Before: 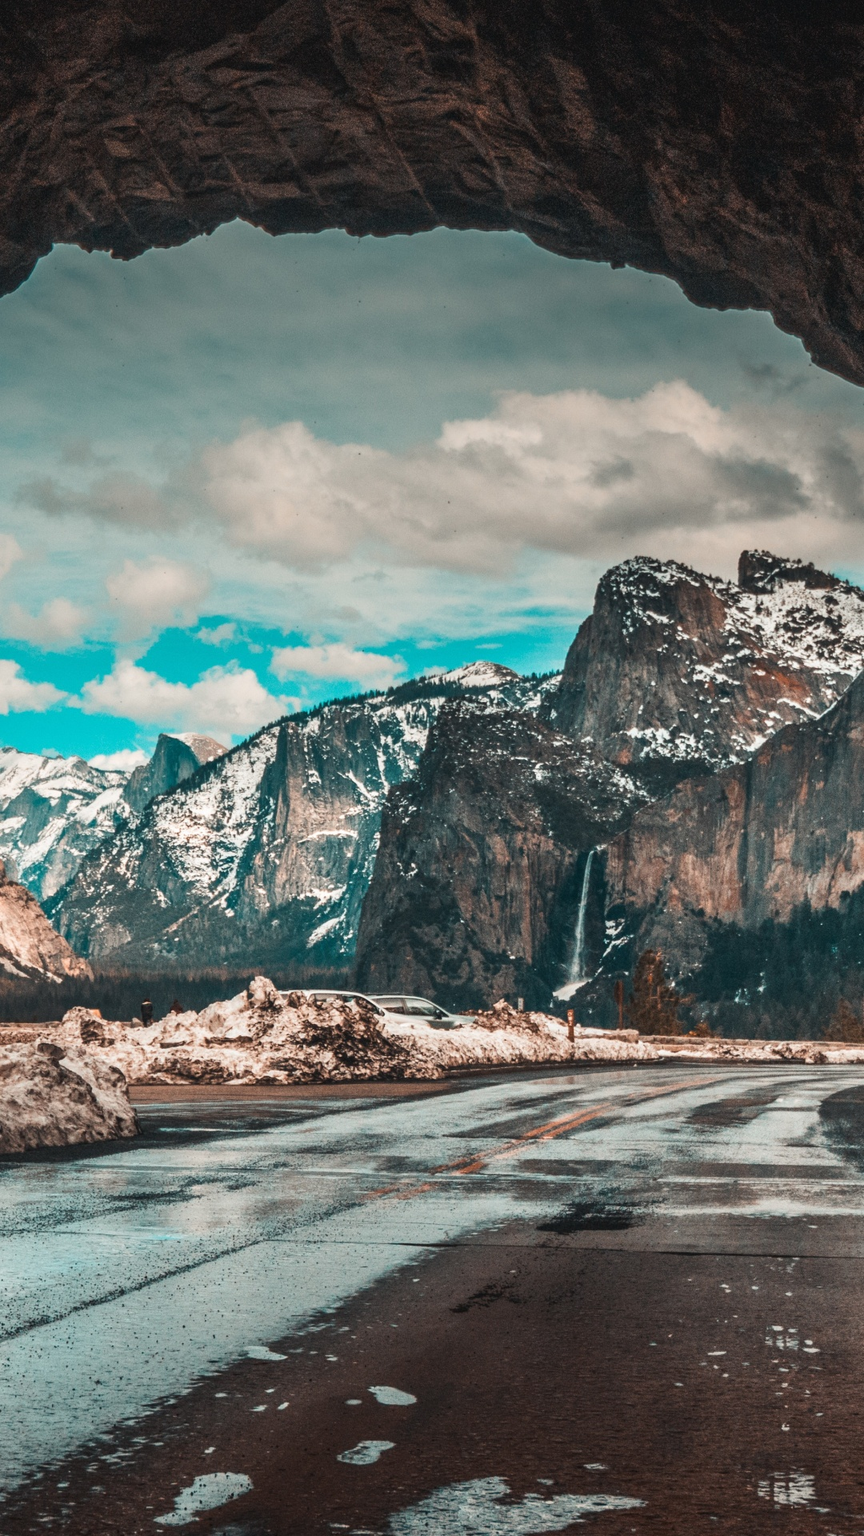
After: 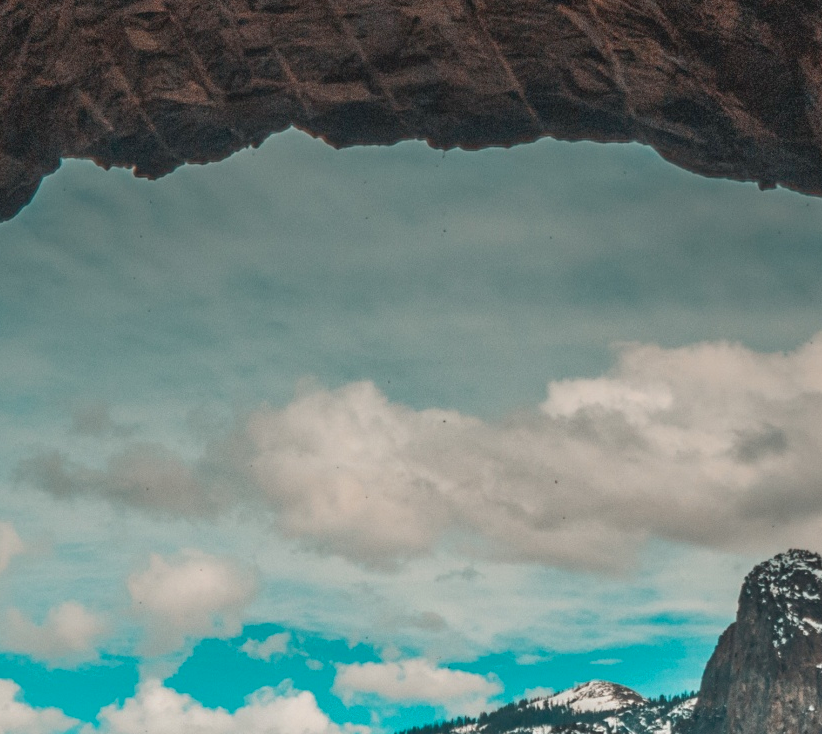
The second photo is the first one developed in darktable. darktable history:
shadows and highlights: on, module defaults
crop: left 0.553%, top 7.637%, right 23.287%, bottom 54.127%
